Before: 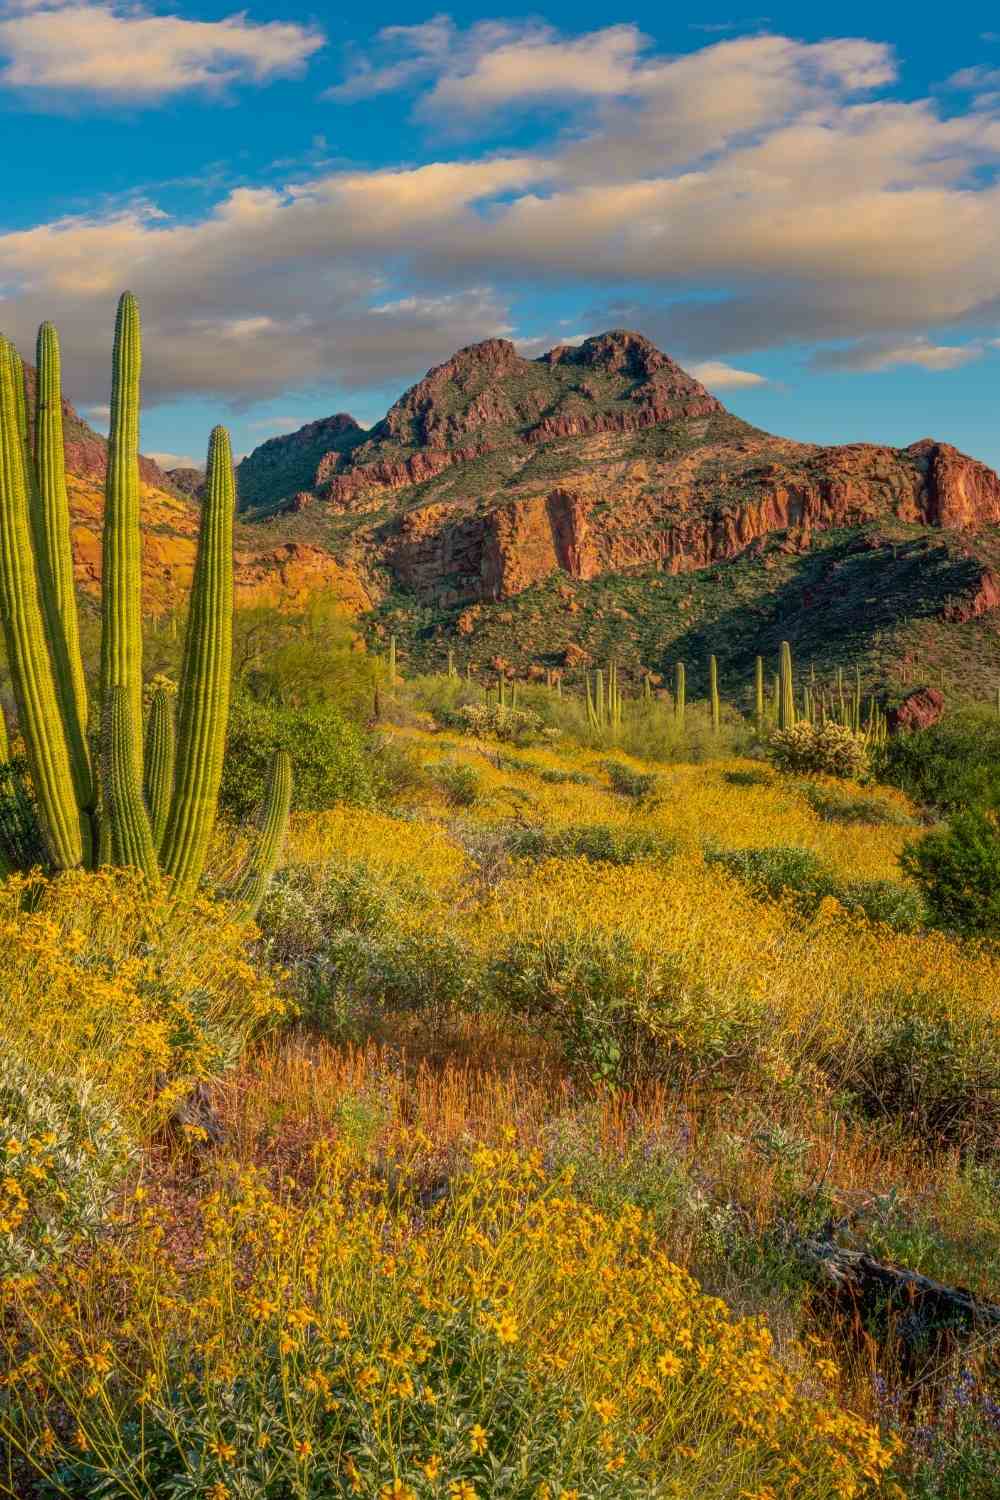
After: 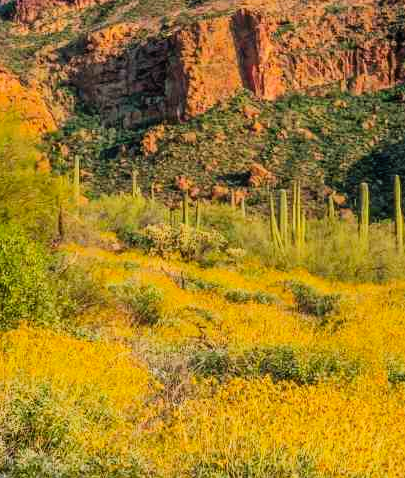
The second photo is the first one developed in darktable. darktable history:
contrast brightness saturation: contrast 0.202, brightness 0.169, saturation 0.22
filmic rgb: black relative exposure -7.65 EV, white relative exposure 4.56 EV, hardness 3.61, color science v6 (2022)
crop: left 31.659%, top 32.016%, right 27.79%, bottom 36.056%
